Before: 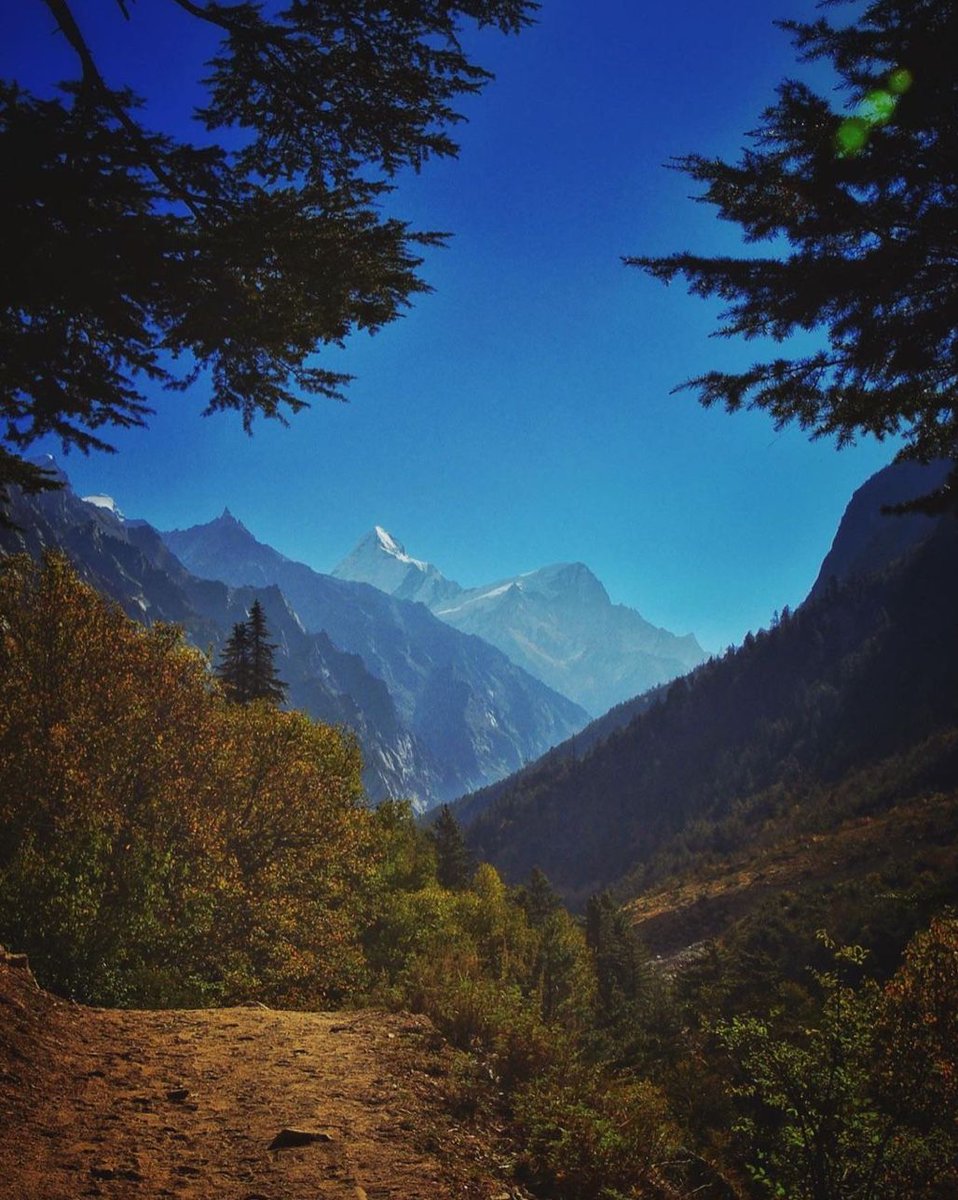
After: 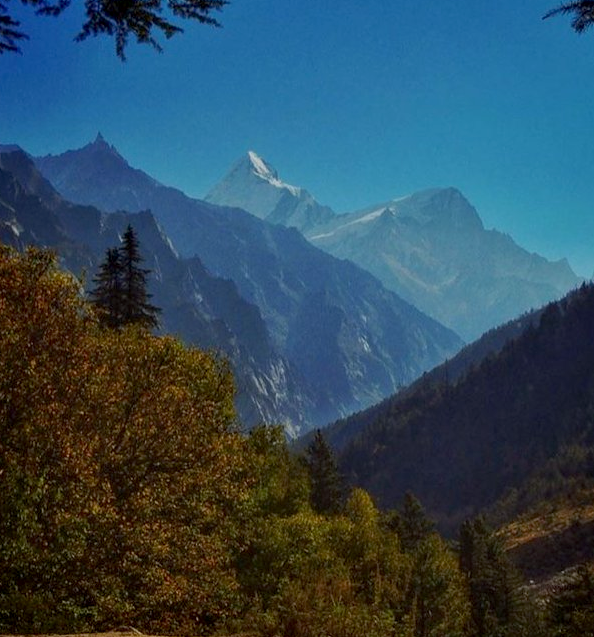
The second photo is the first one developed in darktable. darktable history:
crop: left 13.312%, top 31.28%, right 24.627%, bottom 15.582%
exposure: black level correction 0.011, exposure -0.478 EV, compensate highlight preservation false
